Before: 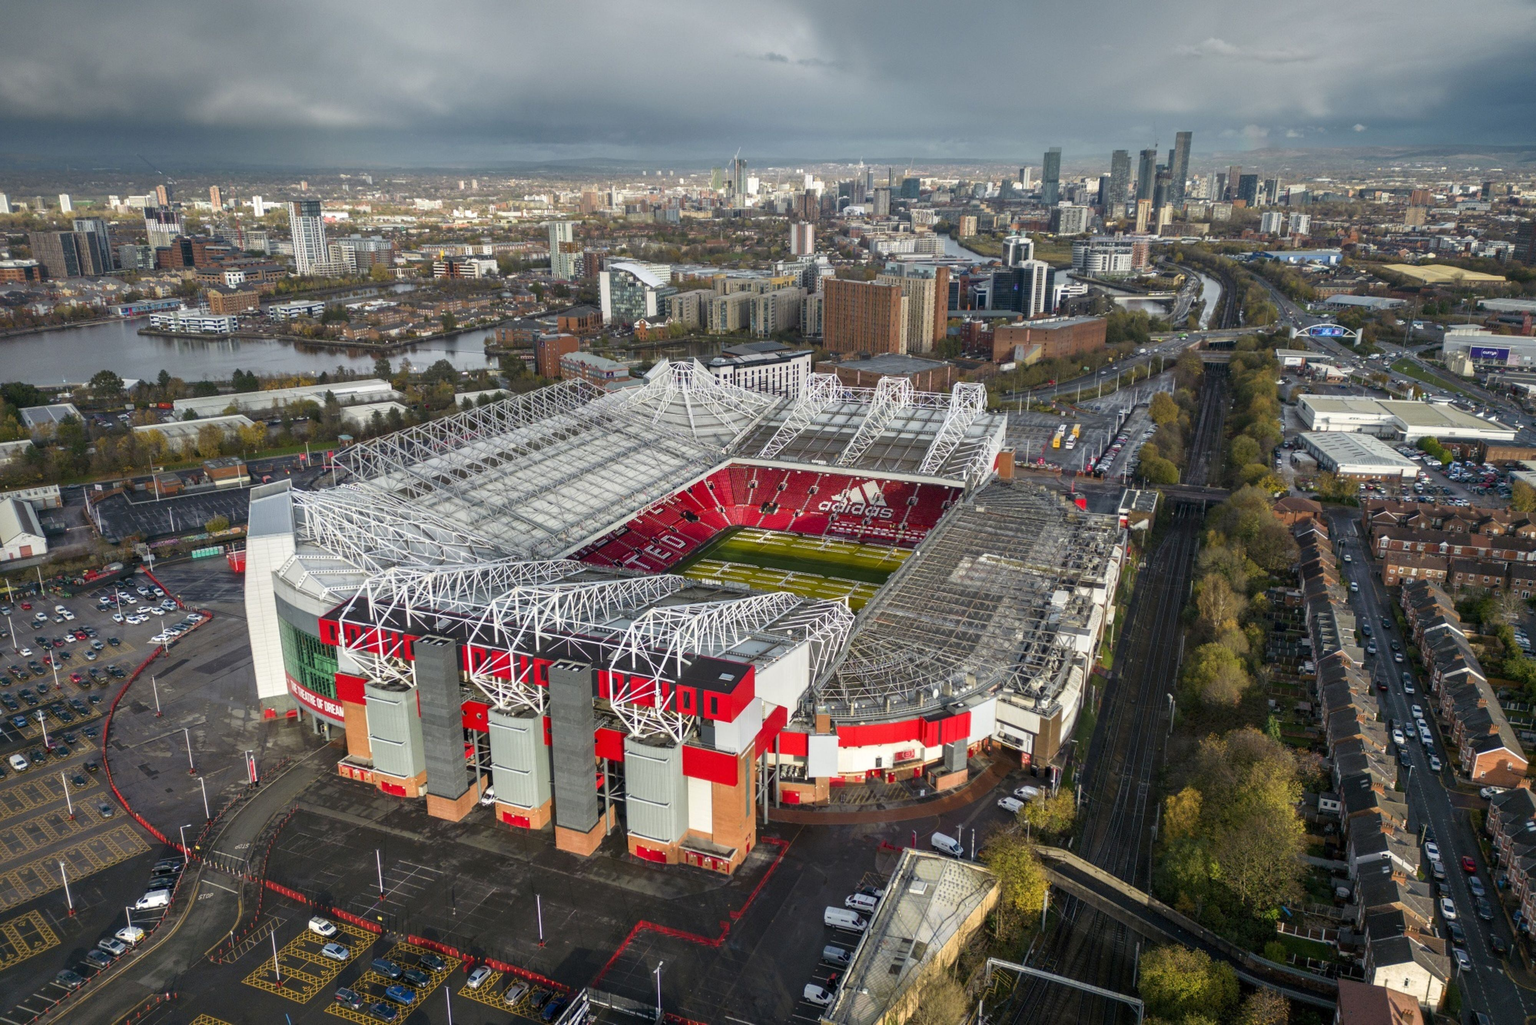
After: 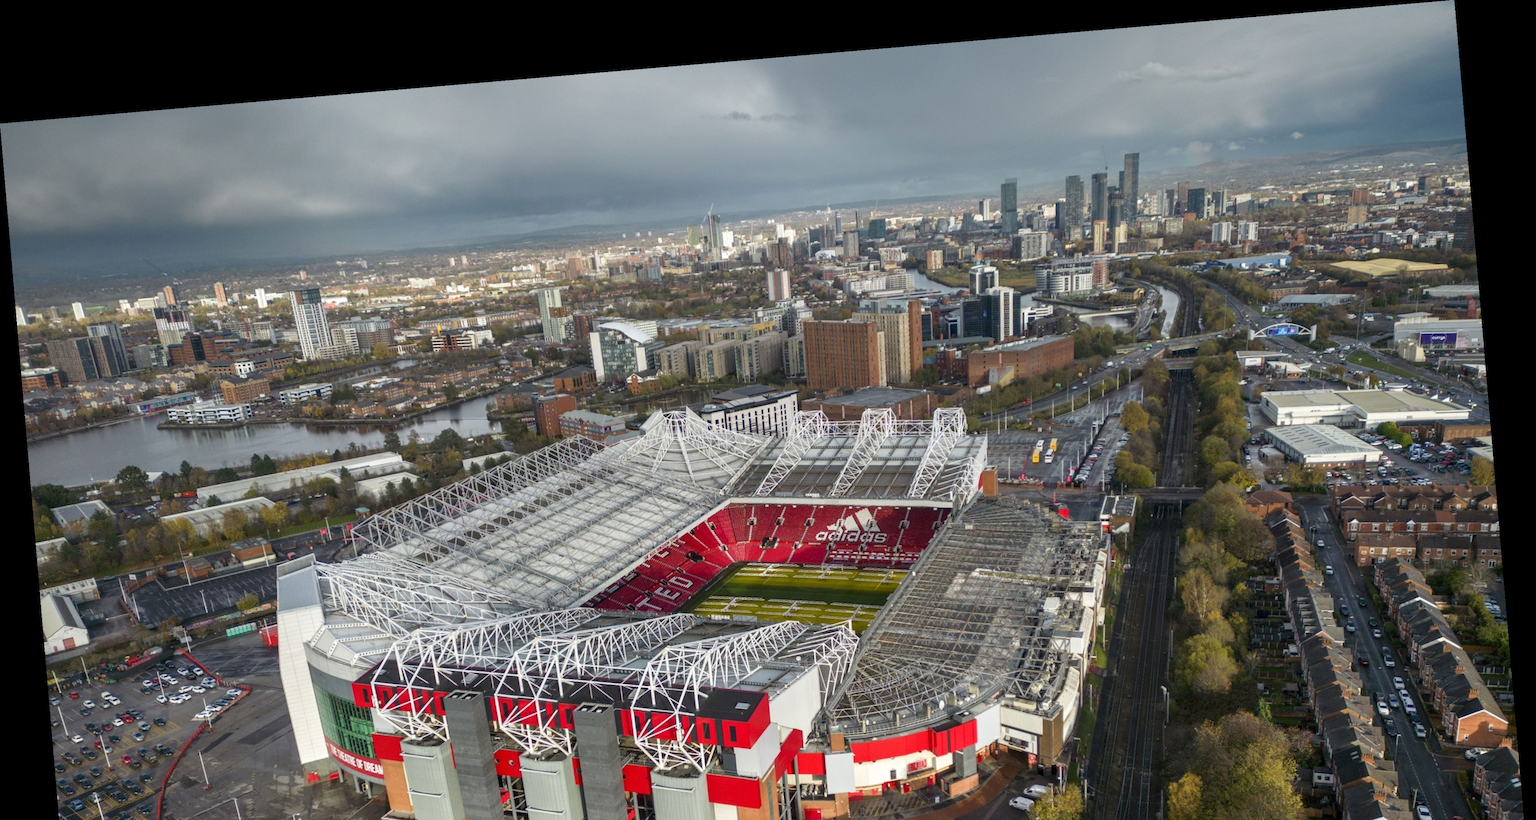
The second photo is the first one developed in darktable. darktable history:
crop: bottom 24.988%
rotate and perspective: rotation -4.86°, automatic cropping off
